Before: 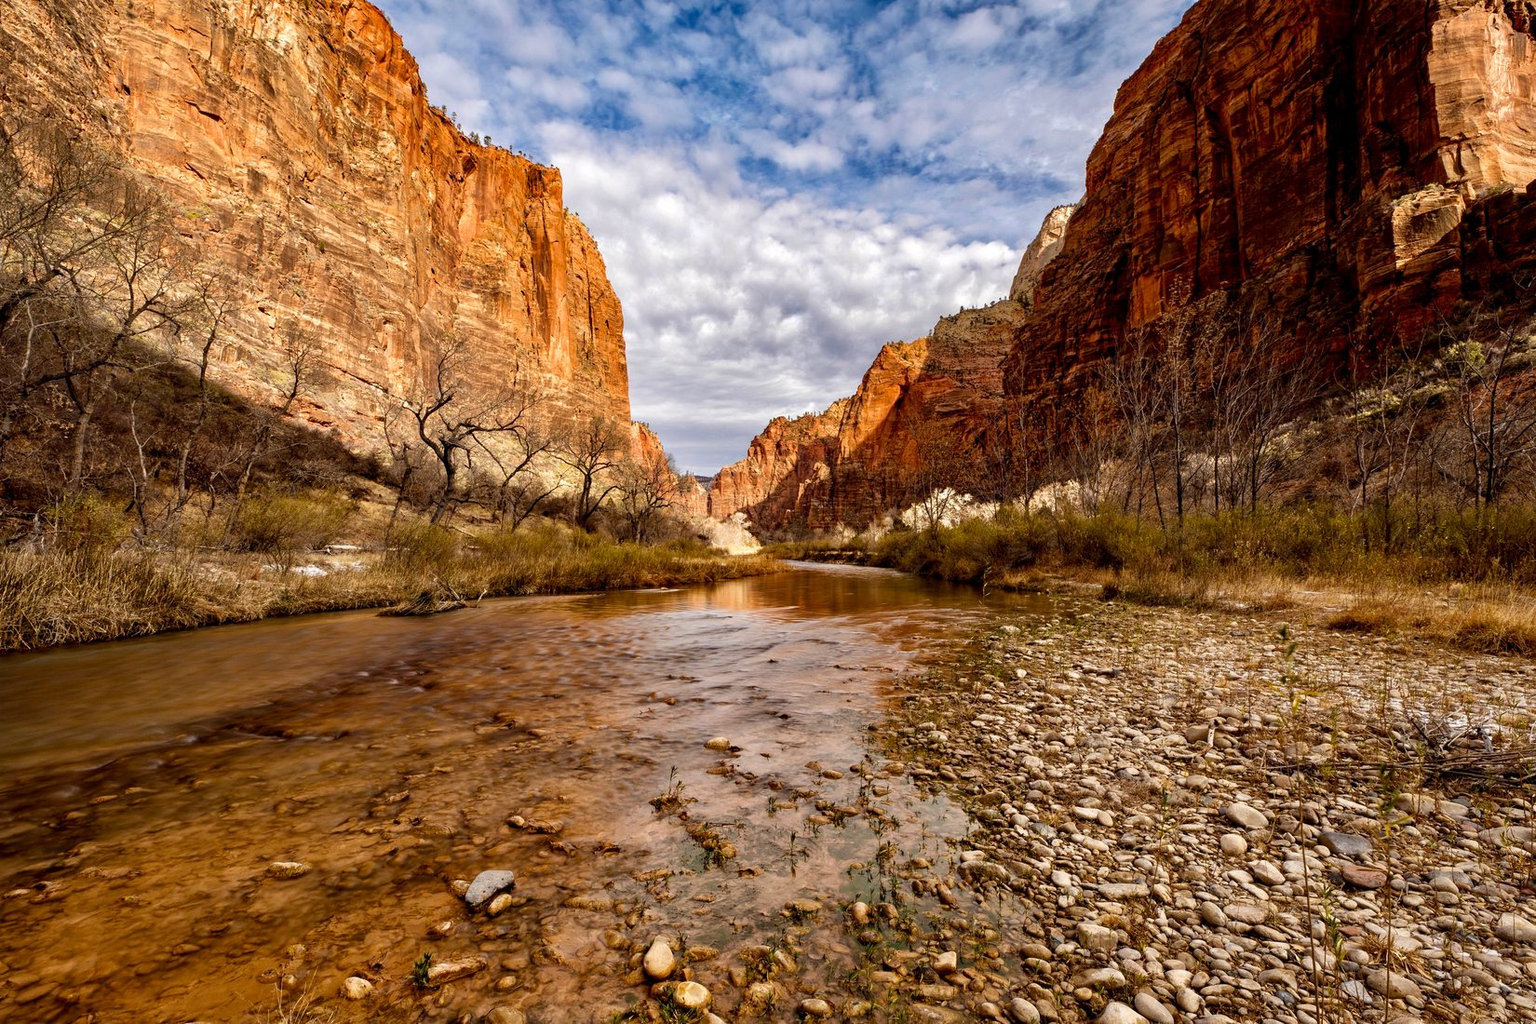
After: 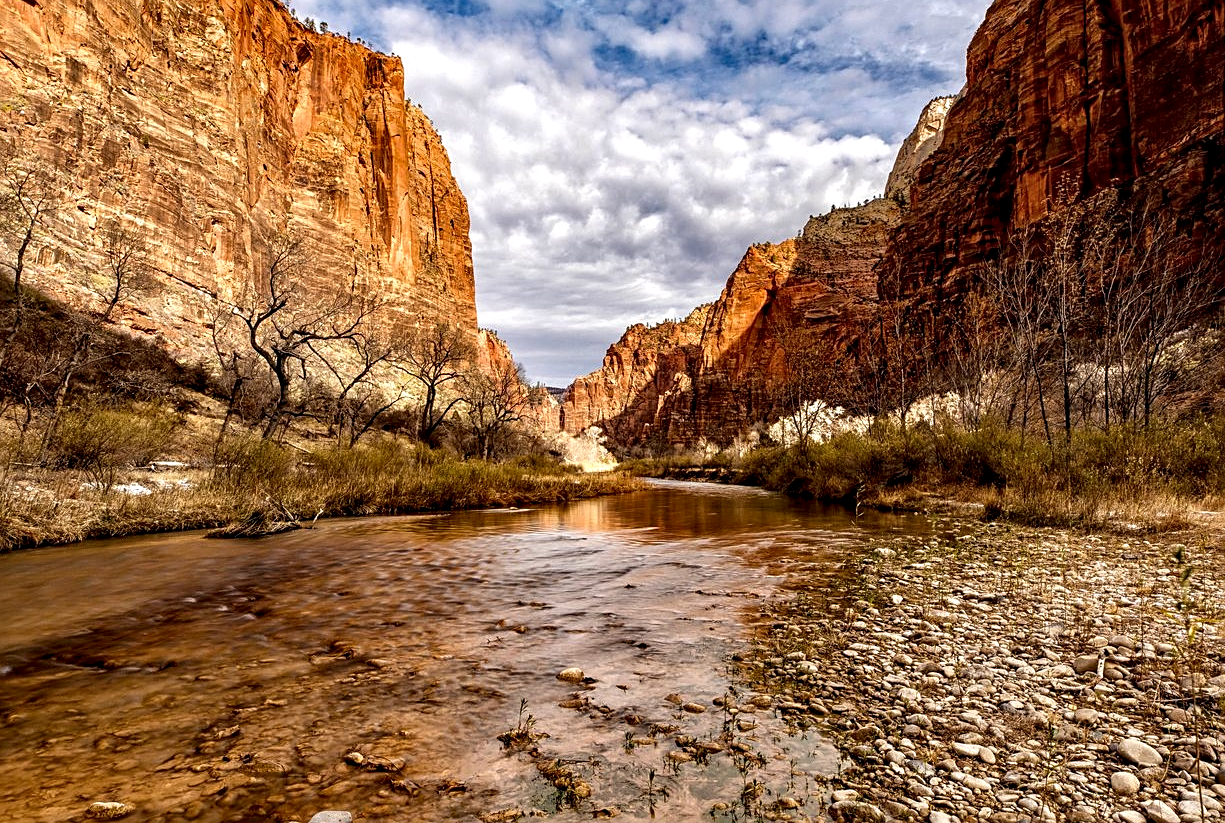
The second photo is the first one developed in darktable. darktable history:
crop and rotate: left 12.174%, top 11.345%, right 13.529%, bottom 13.781%
local contrast: detail 134%, midtone range 0.743
sharpen: on, module defaults
